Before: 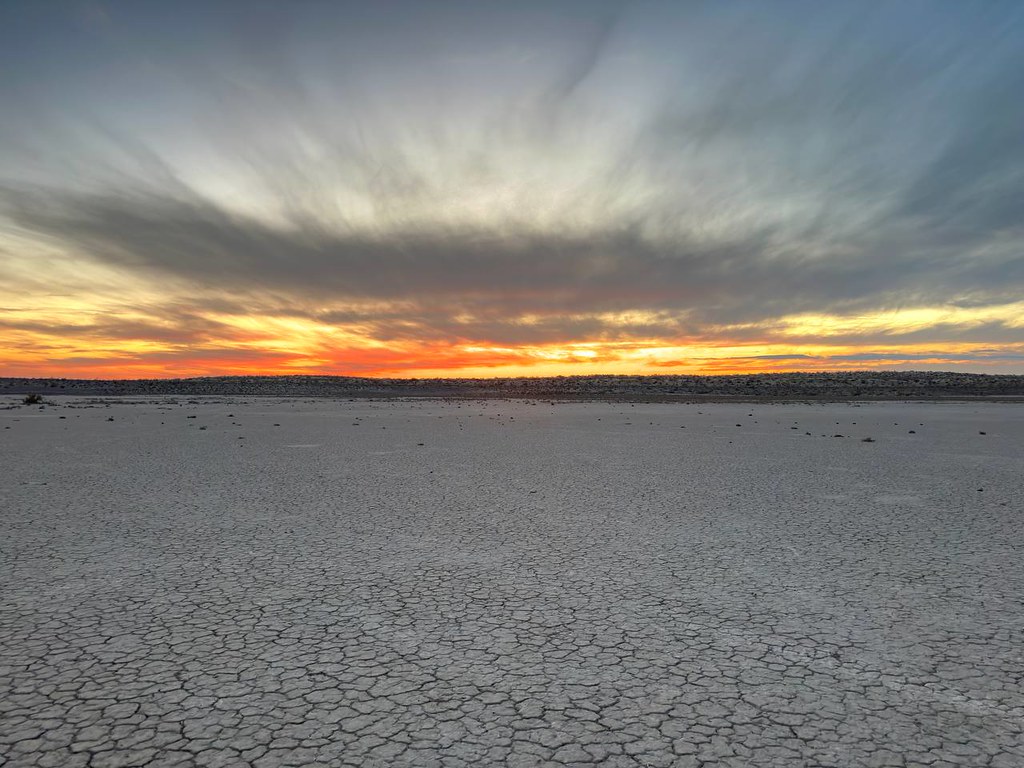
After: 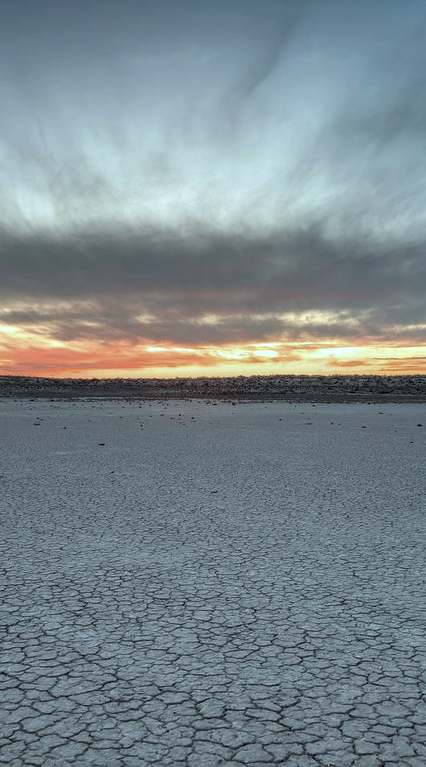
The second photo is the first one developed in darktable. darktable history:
color correction: highlights a* -12.64, highlights b* -18.1, saturation 0.7
crop: left 31.229%, right 27.105%
local contrast: on, module defaults
